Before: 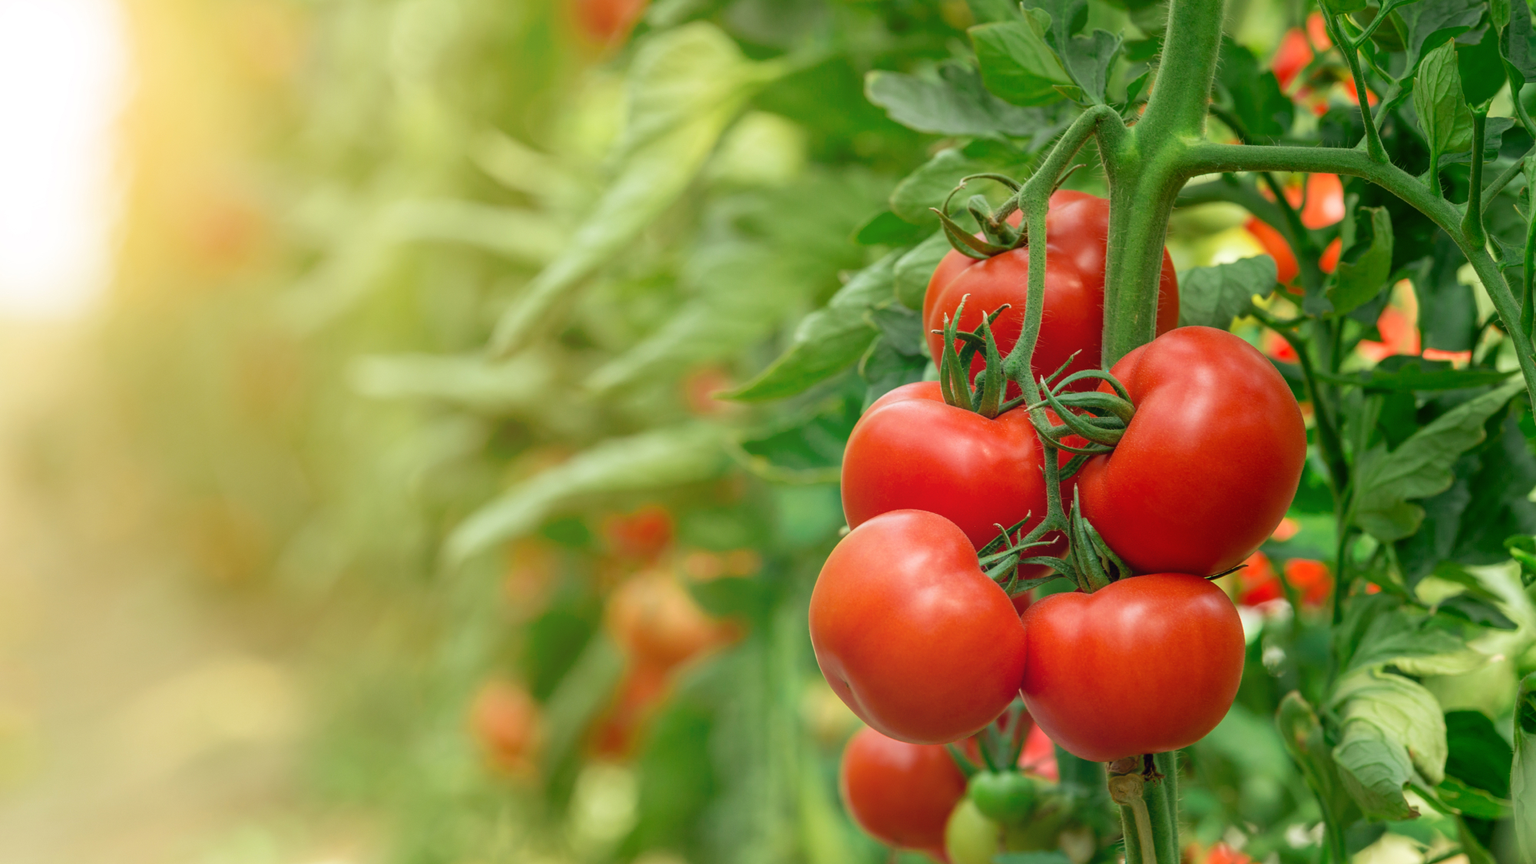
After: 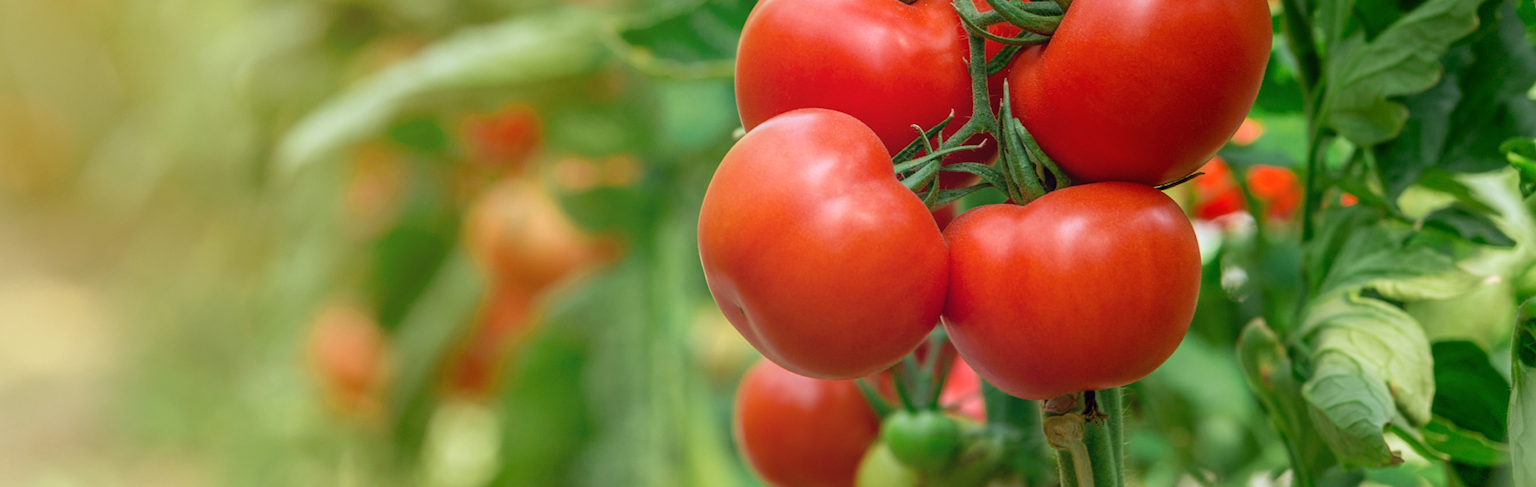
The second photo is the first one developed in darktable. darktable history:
vignetting: fall-off start 100%, brightness -0.406, saturation -0.3, width/height ratio 1.324, dithering 8-bit output, unbound false
white balance: red 1.004, blue 1.096
local contrast: detail 110%
crop and rotate: left 13.306%, top 48.129%, bottom 2.928%
